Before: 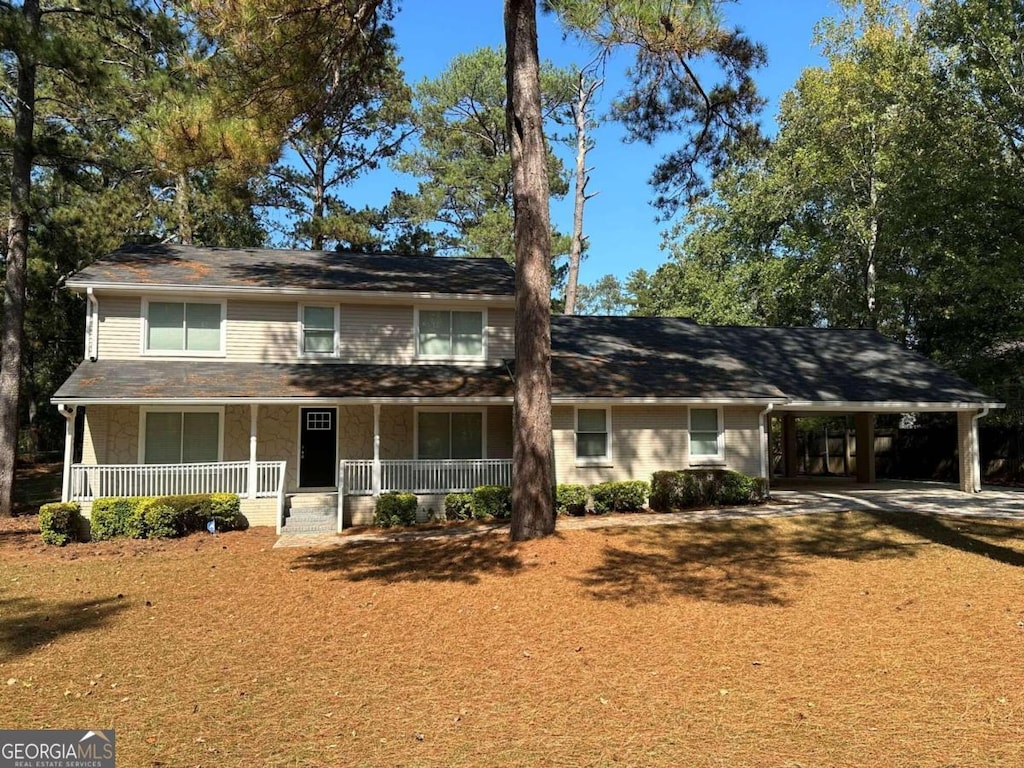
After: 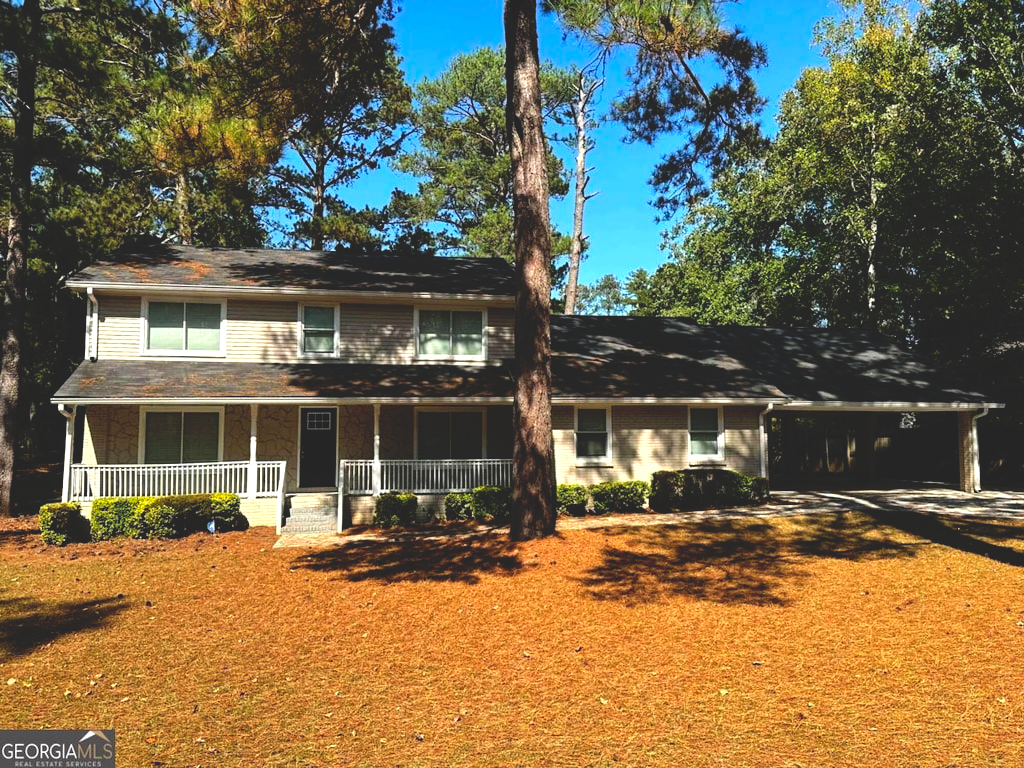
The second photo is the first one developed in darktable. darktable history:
exposure: black level correction 0, exposure 0.499 EV, compensate highlight preservation false
shadows and highlights: shadows -20.03, white point adjustment -1.88, highlights -35.07
base curve: curves: ch0 [(0, 0.02) (0.083, 0.036) (1, 1)], preserve colors none
